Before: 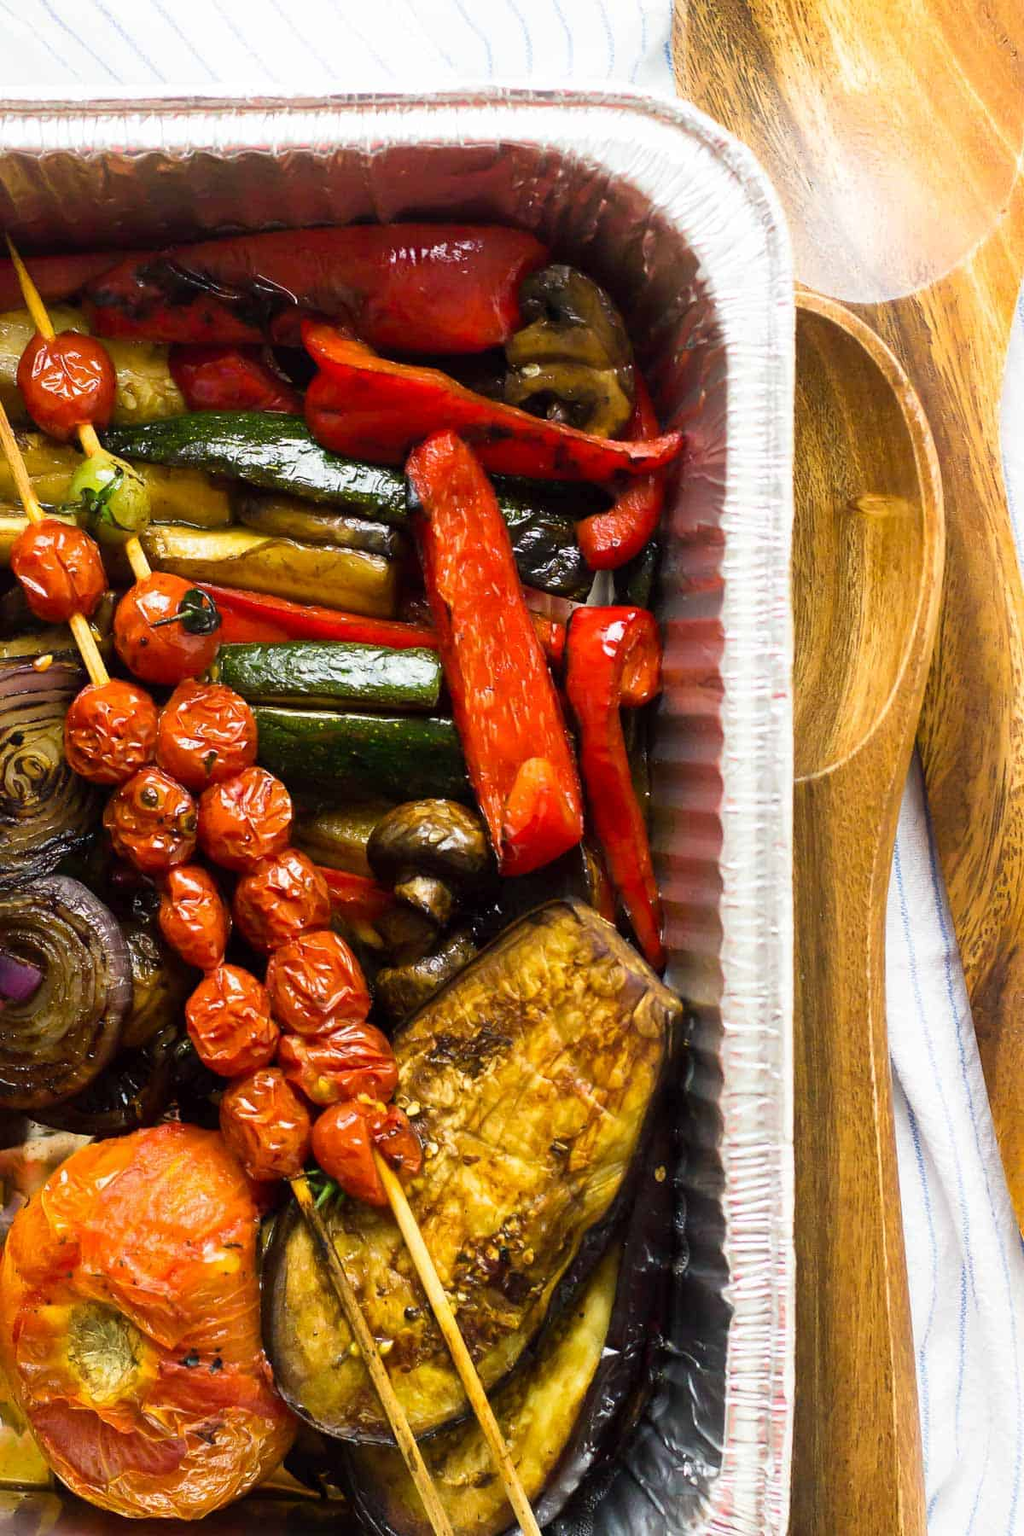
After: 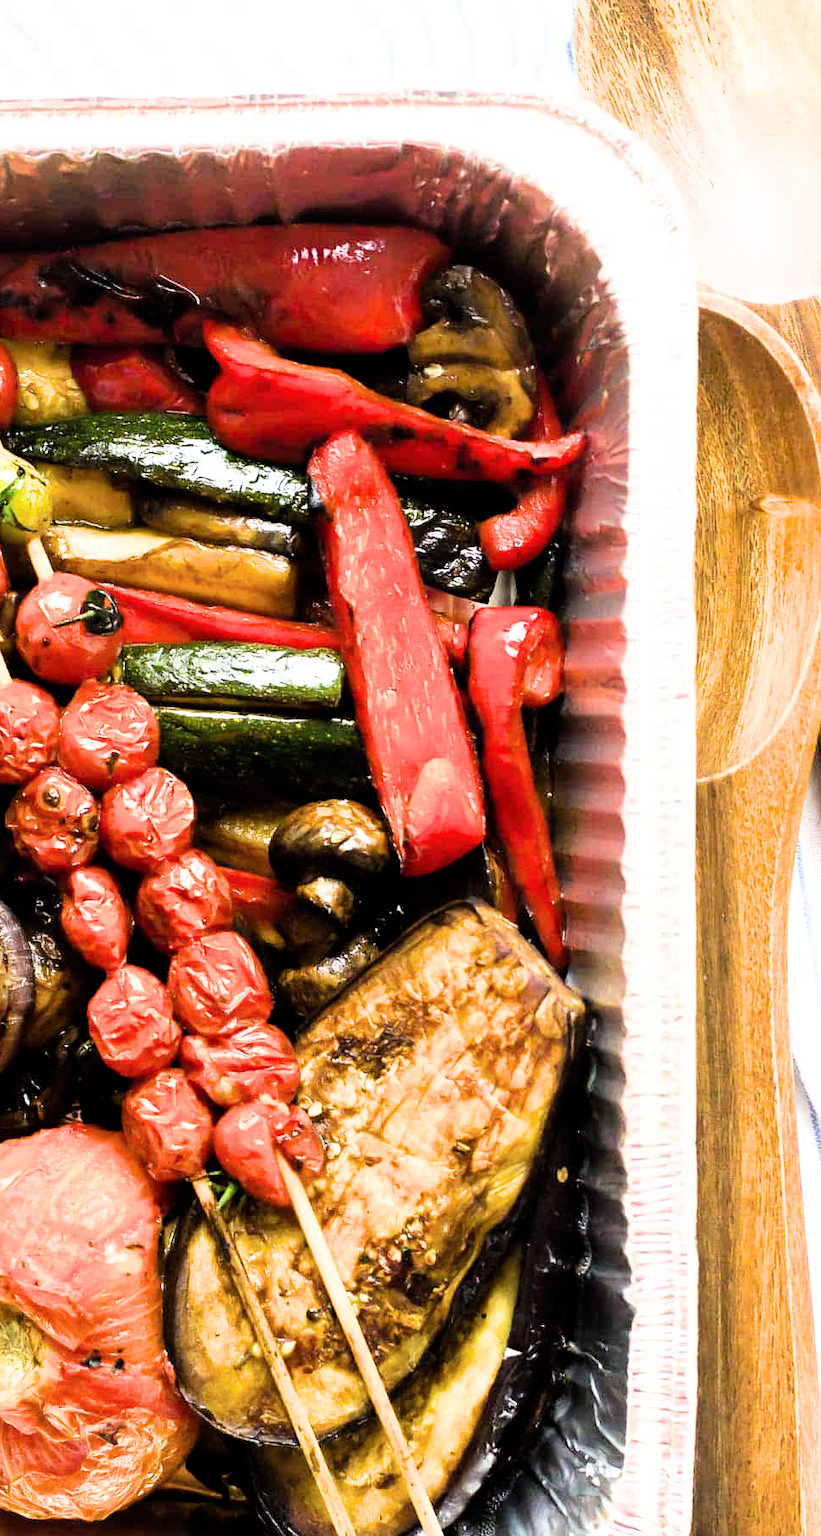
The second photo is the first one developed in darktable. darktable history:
crop and rotate: left 9.597%, right 10.195%
exposure: black level correction 0, exposure 1 EV, compensate exposure bias true, compensate highlight preservation false
filmic rgb: black relative exposure -16 EV, white relative exposure 6.29 EV, hardness 5.1, contrast 1.35
